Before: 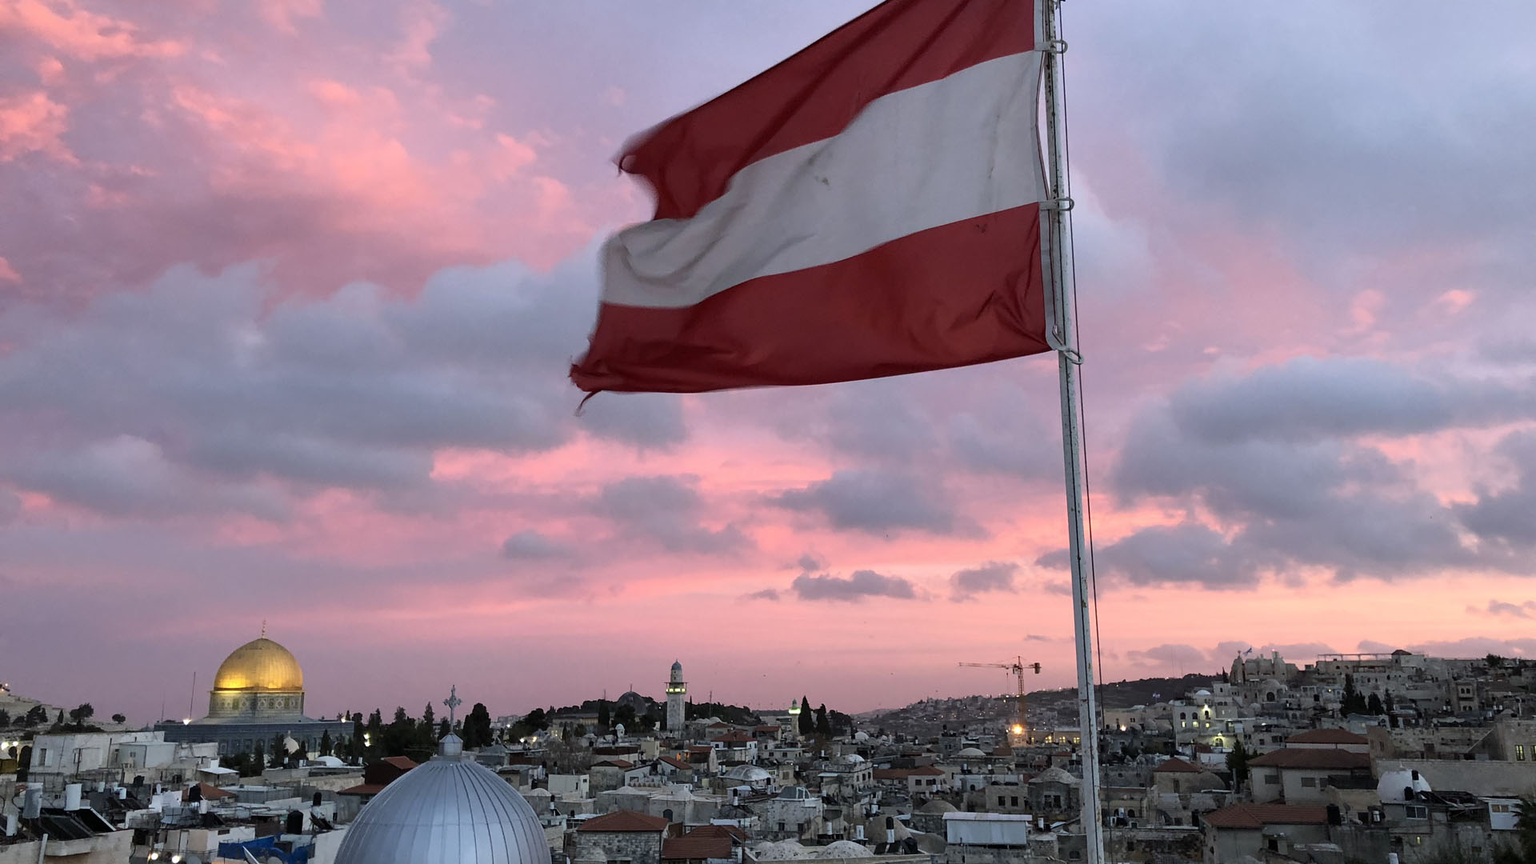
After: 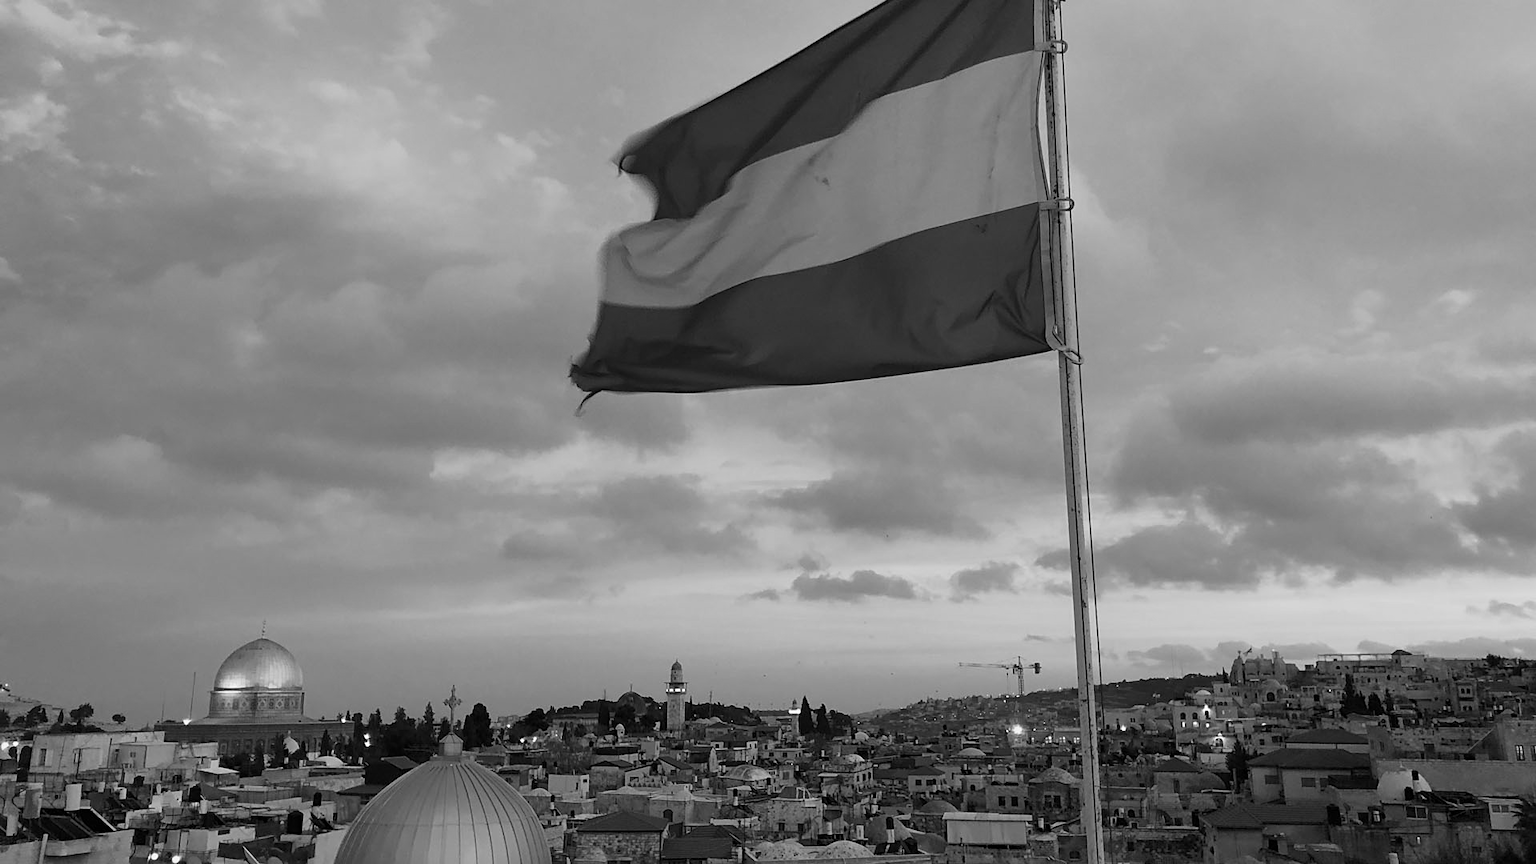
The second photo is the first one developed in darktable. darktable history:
sharpen: amount 0.2
monochrome: a 73.58, b 64.21
white balance: emerald 1
